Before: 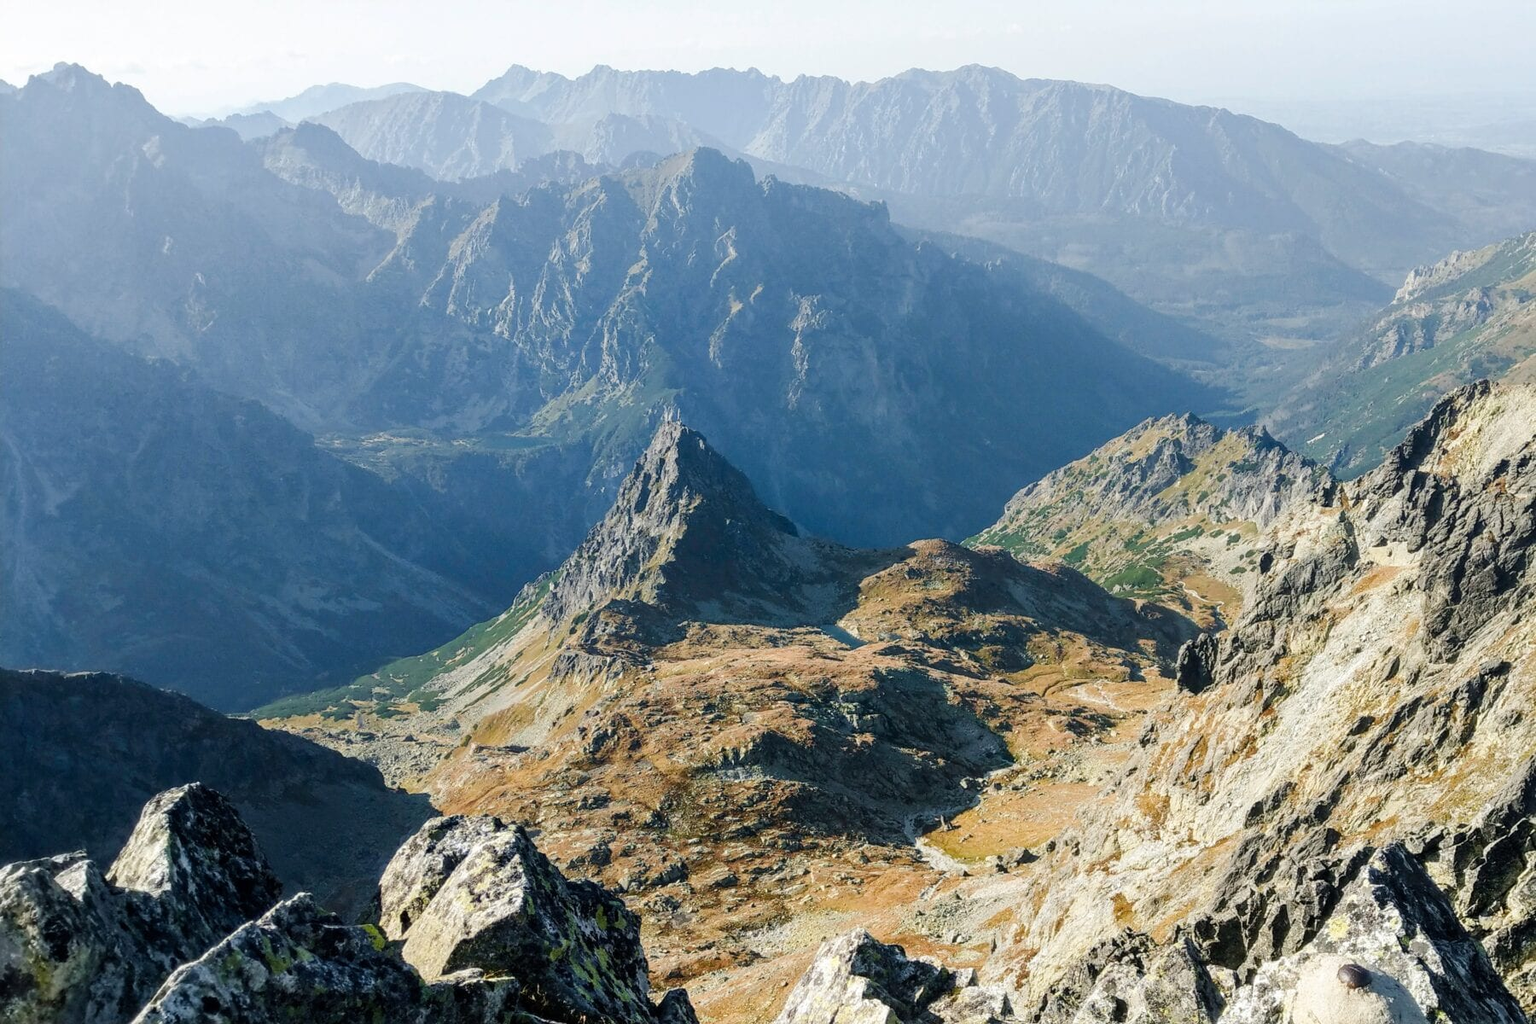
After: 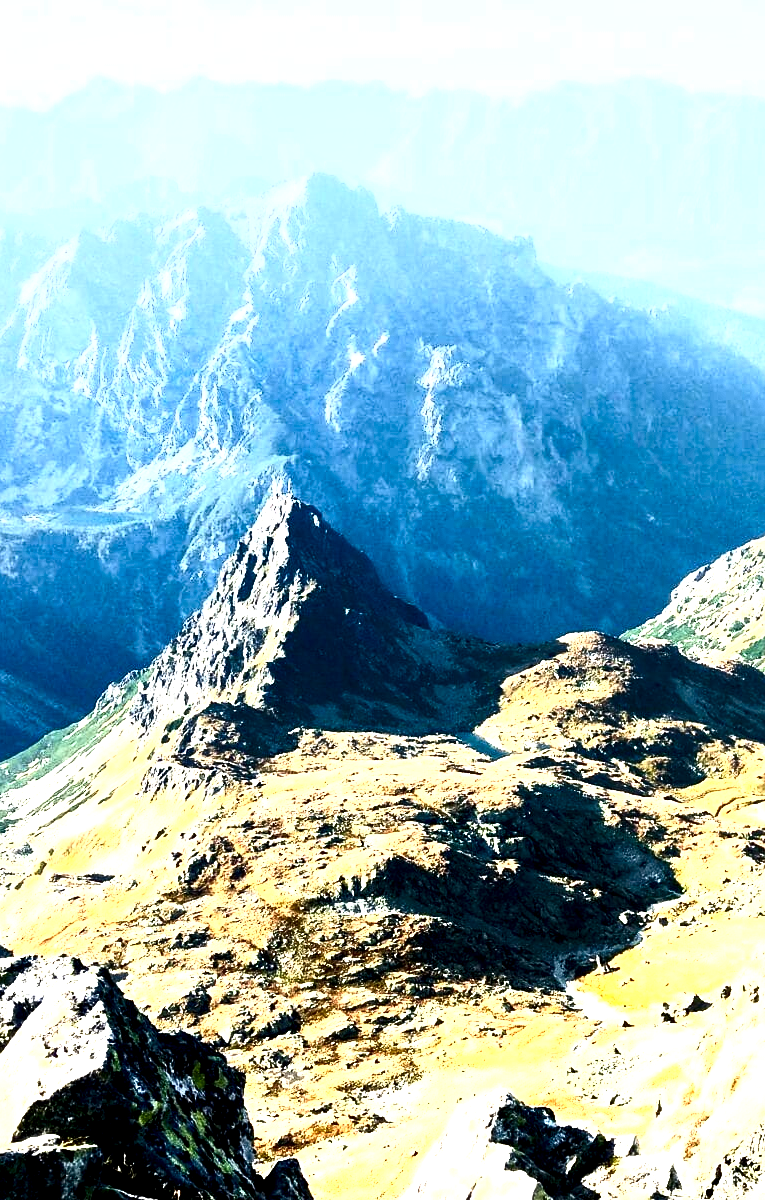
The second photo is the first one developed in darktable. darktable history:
exposure: exposure 0.207 EV, compensate highlight preservation false
crop: left 28.127%, right 29.354%
local contrast: highlights 176%, shadows 155%, detail 140%, midtone range 0.259
contrast brightness saturation: contrast 0.817, brightness 0.591, saturation 0.591
